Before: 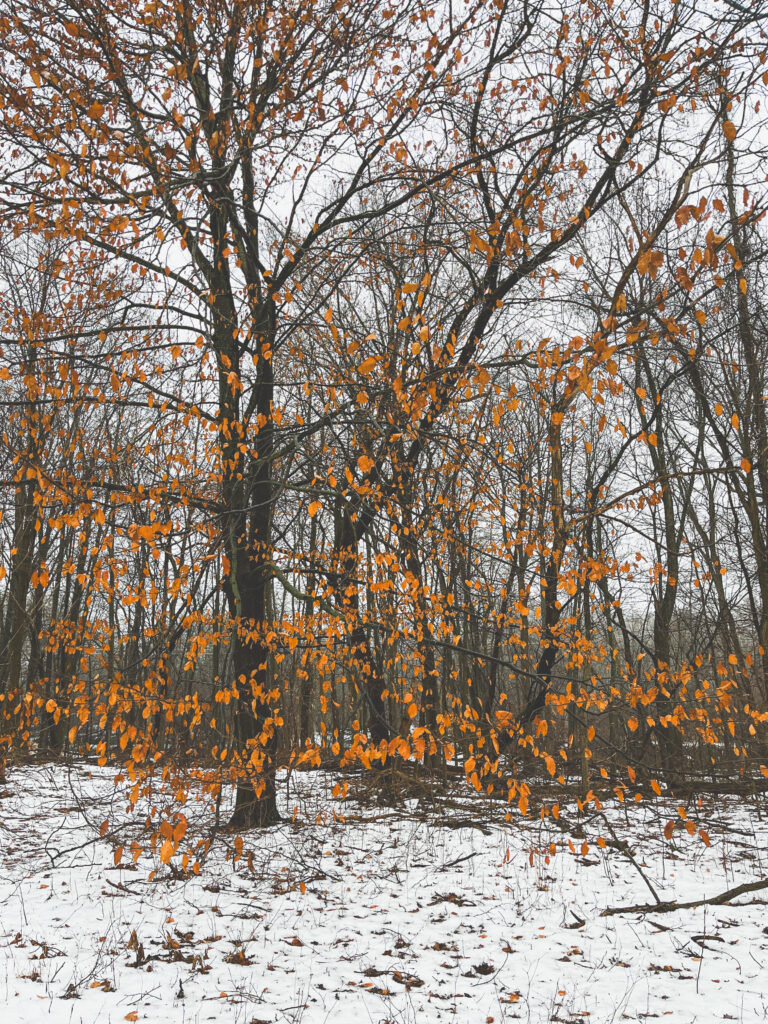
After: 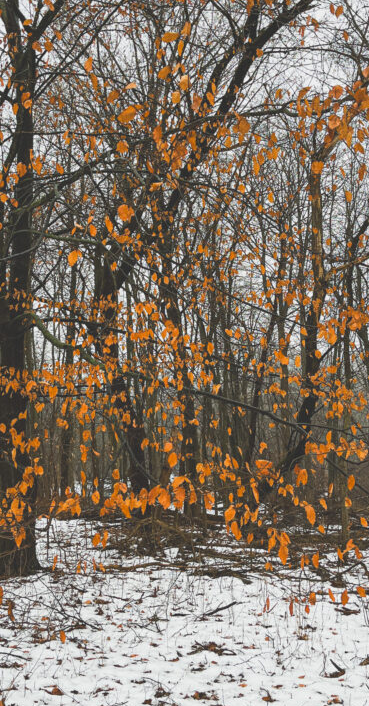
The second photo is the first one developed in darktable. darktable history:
exposure: black level correction 0.002, exposure -0.096 EV, compensate exposure bias true, compensate highlight preservation false
crop: left 31.371%, top 24.538%, right 20.466%, bottom 6.502%
